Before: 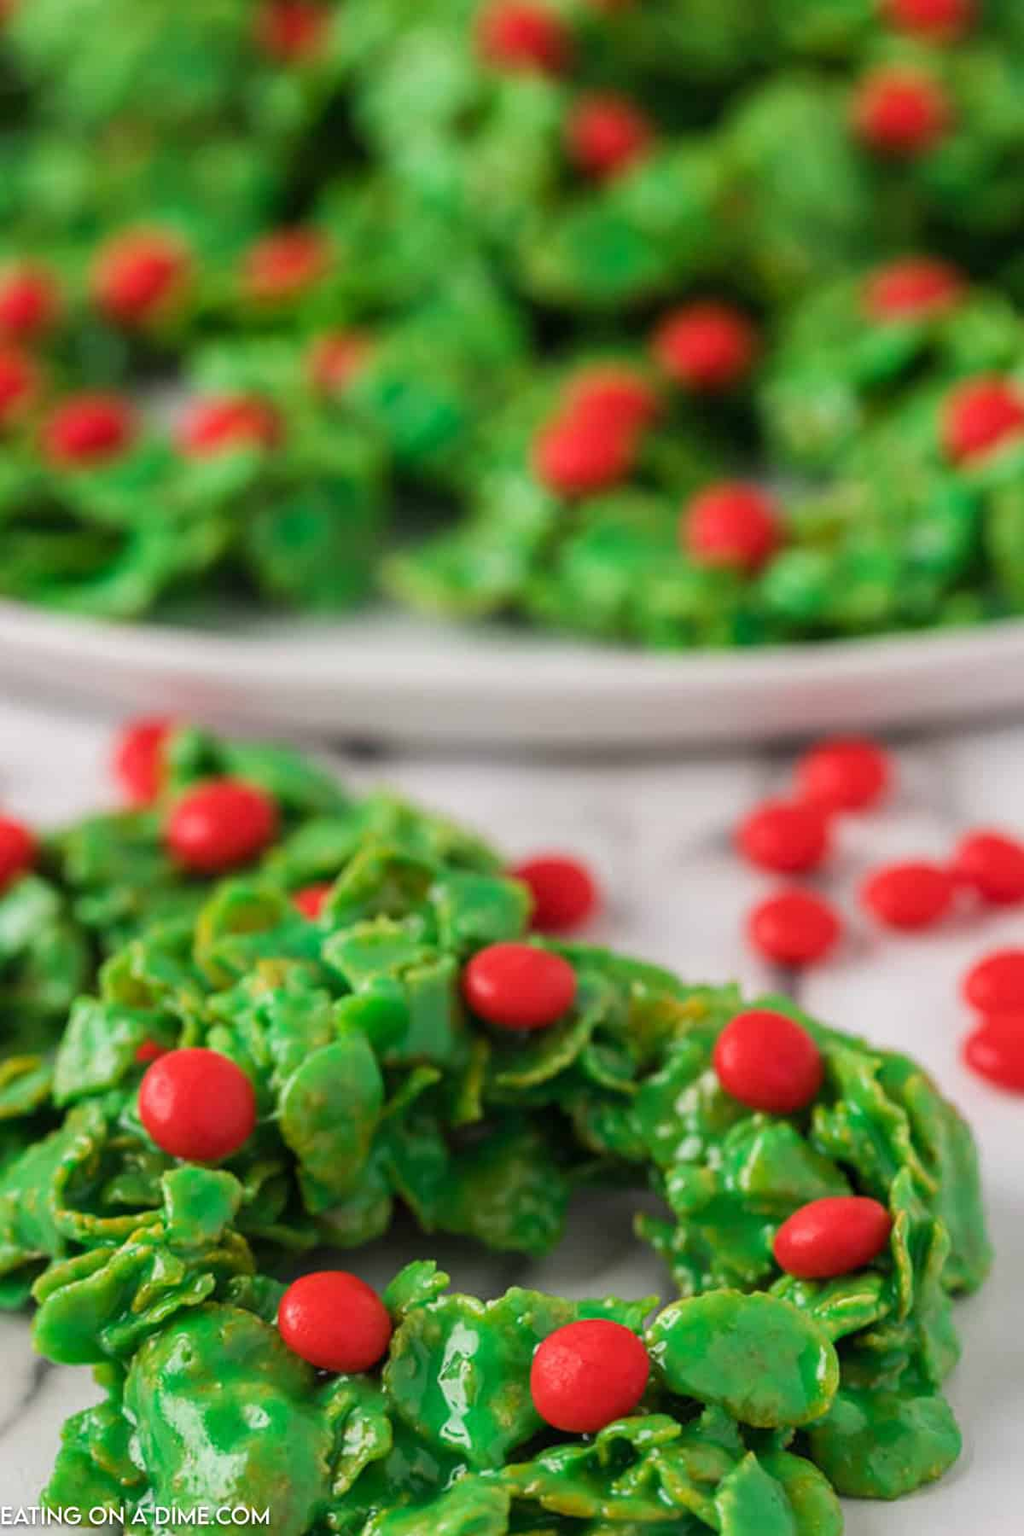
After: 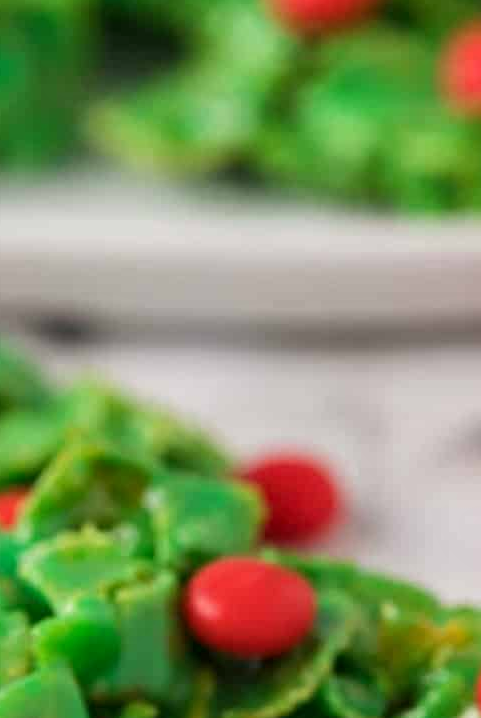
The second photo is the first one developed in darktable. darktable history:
crop: left 29.996%, top 30.448%, right 29.842%, bottom 29.64%
contrast equalizer: octaves 7, y [[0.509, 0.517, 0.523, 0.523, 0.517, 0.509], [0.5 ×6], [0.5 ×6], [0 ×6], [0 ×6]]
